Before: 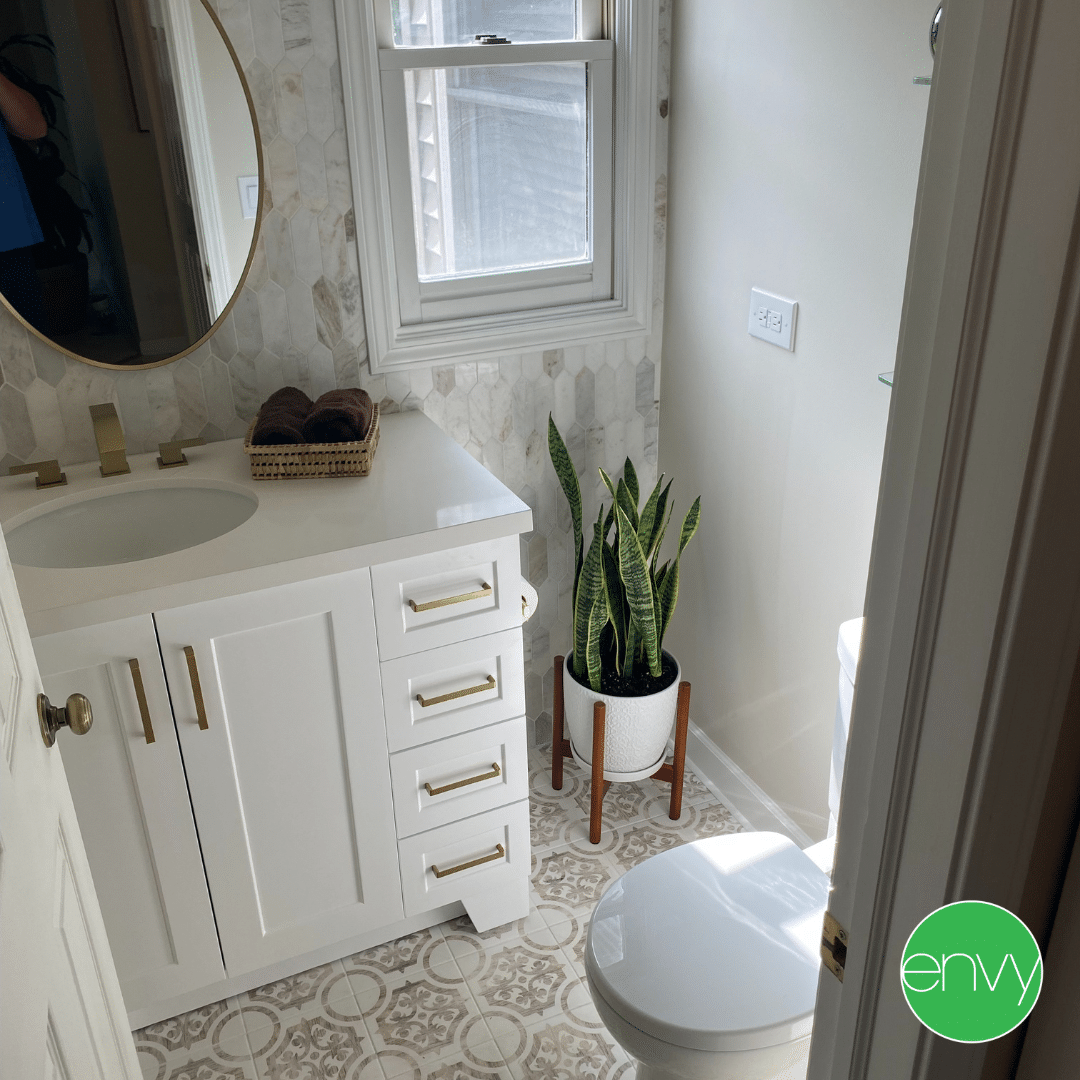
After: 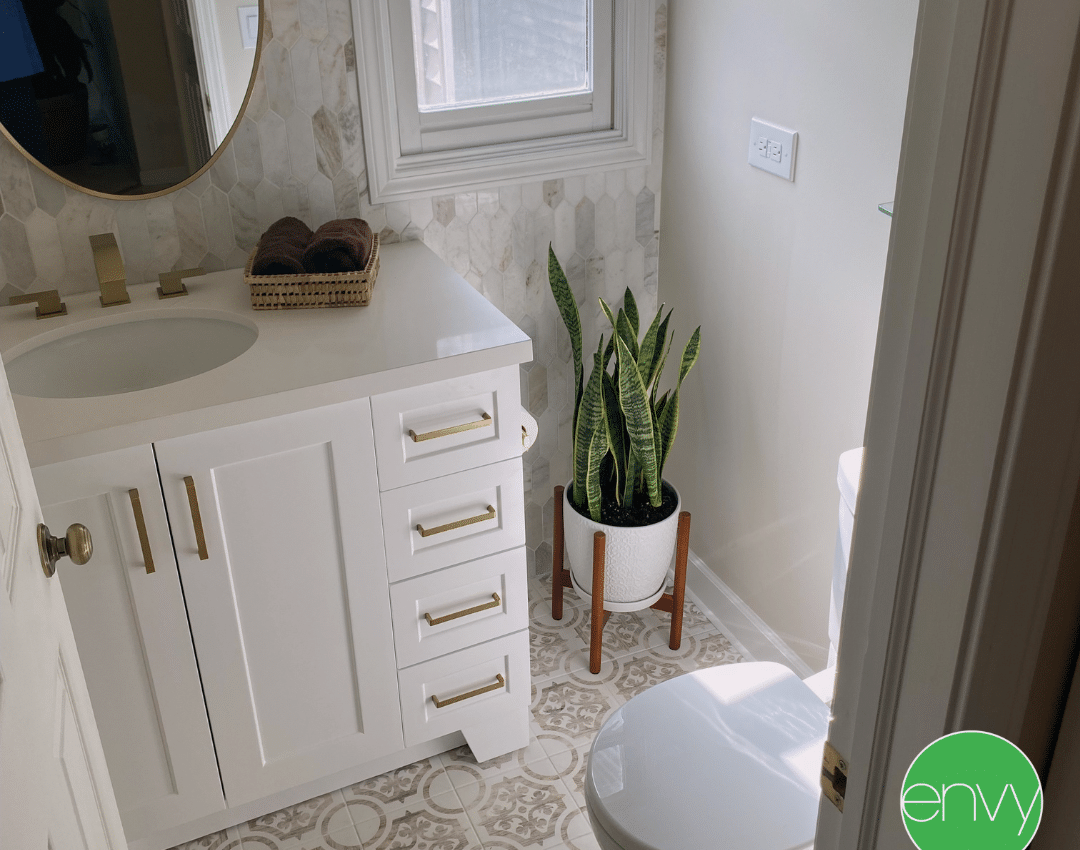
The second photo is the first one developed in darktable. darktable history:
color balance rgb: contrast -10%
color correction: highlights a* 3.12, highlights b* -1.55, shadows a* -0.101, shadows b* 2.52, saturation 0.98
crop and rotate: top 15.774%, bottom 5.506%
